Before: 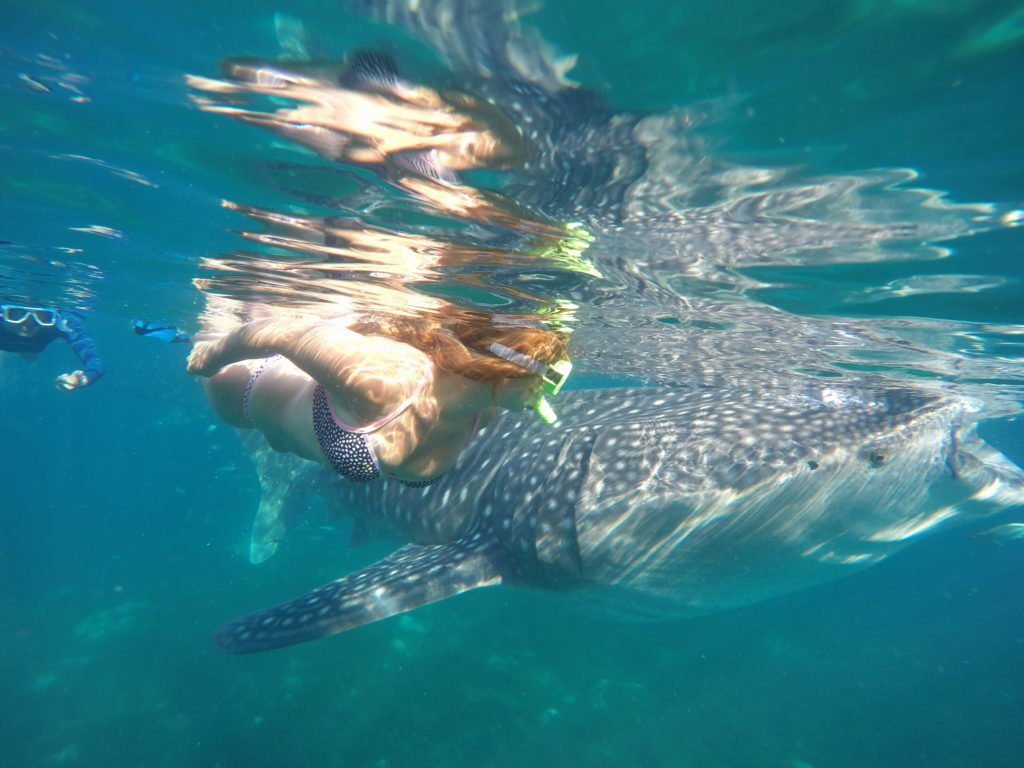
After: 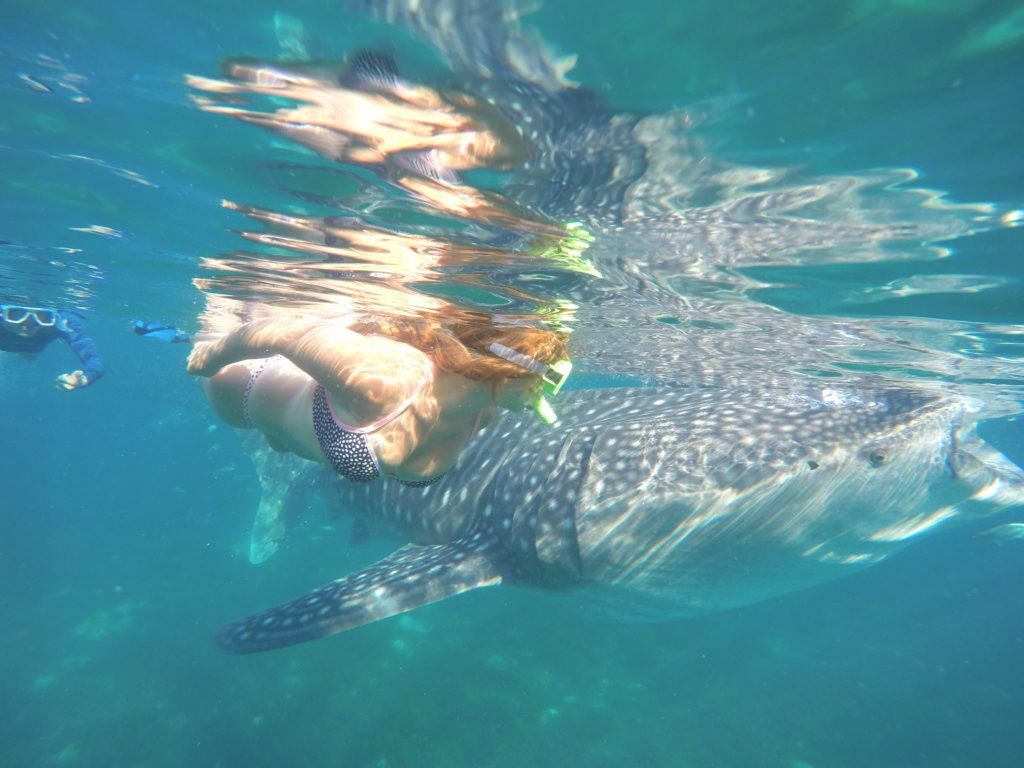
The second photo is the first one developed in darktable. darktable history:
exposure: compensate highlight preservation false
contrast brightness saturation: brightness 0.134
